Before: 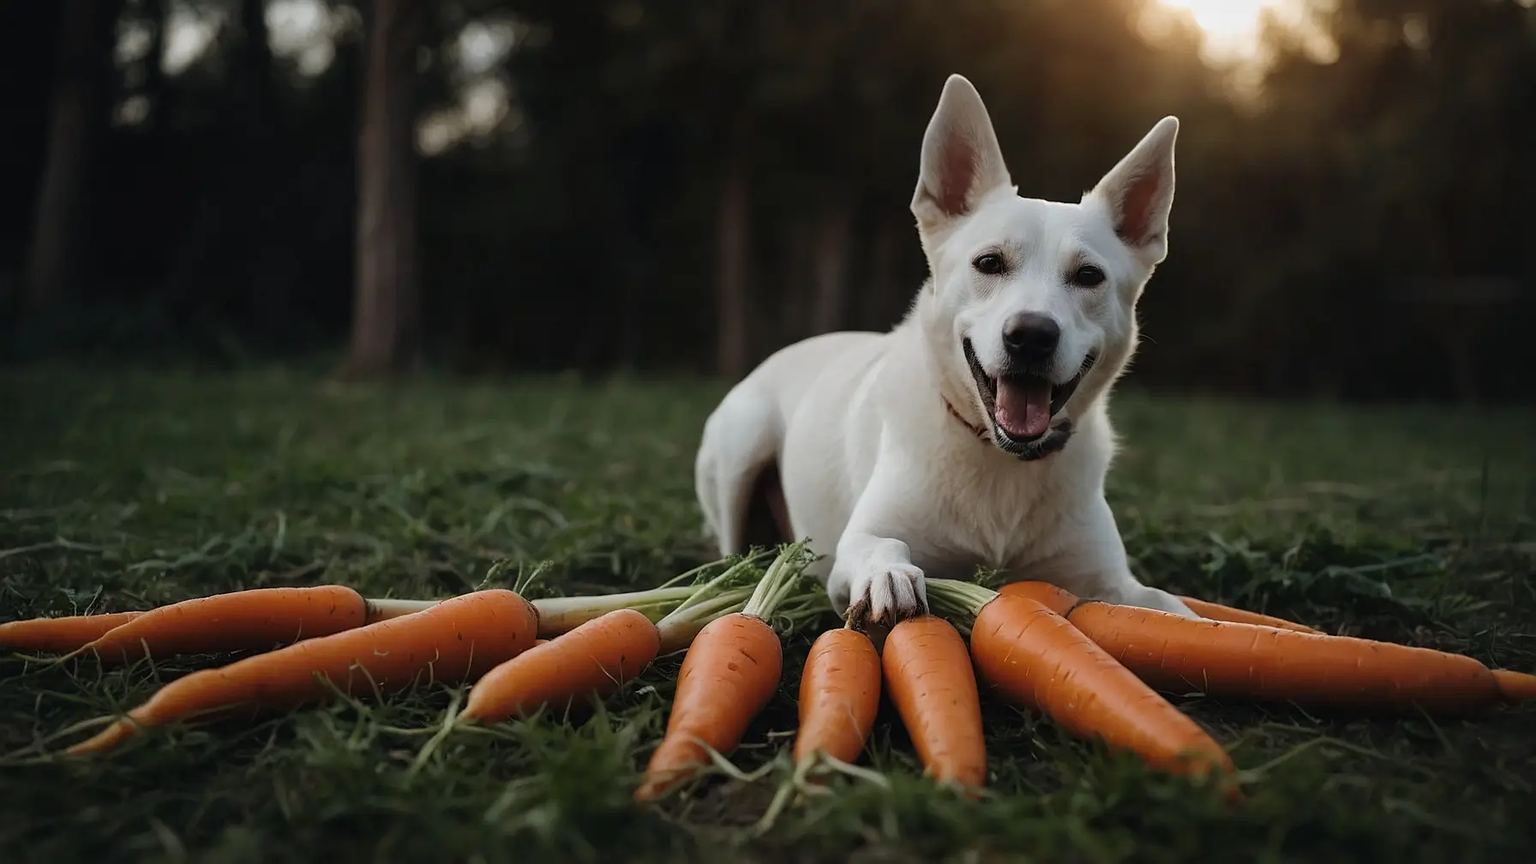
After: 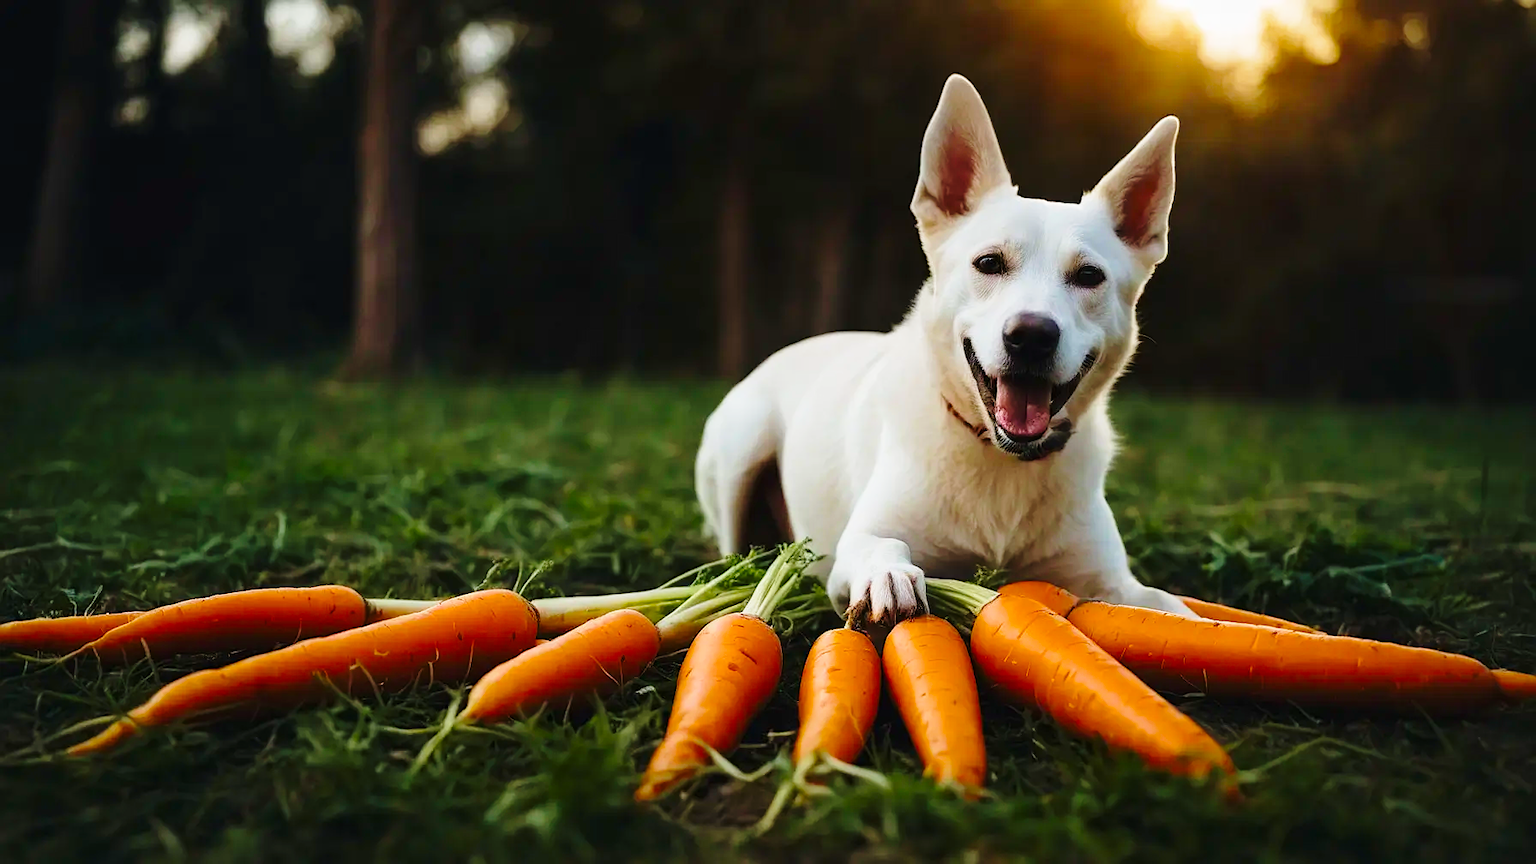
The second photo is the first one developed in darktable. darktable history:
color balance rgb: linear chroma grading › global chroma 15%, perceptual saturation grading › global saturation 30%
base curve: curves: ch0 [(0, 0) (0.028, 0.03) (0.121, 0.232) (0.46, 0.748) (0.859, 0.968) (1, 1)], preserve colors none
velvia: on, module defaults
